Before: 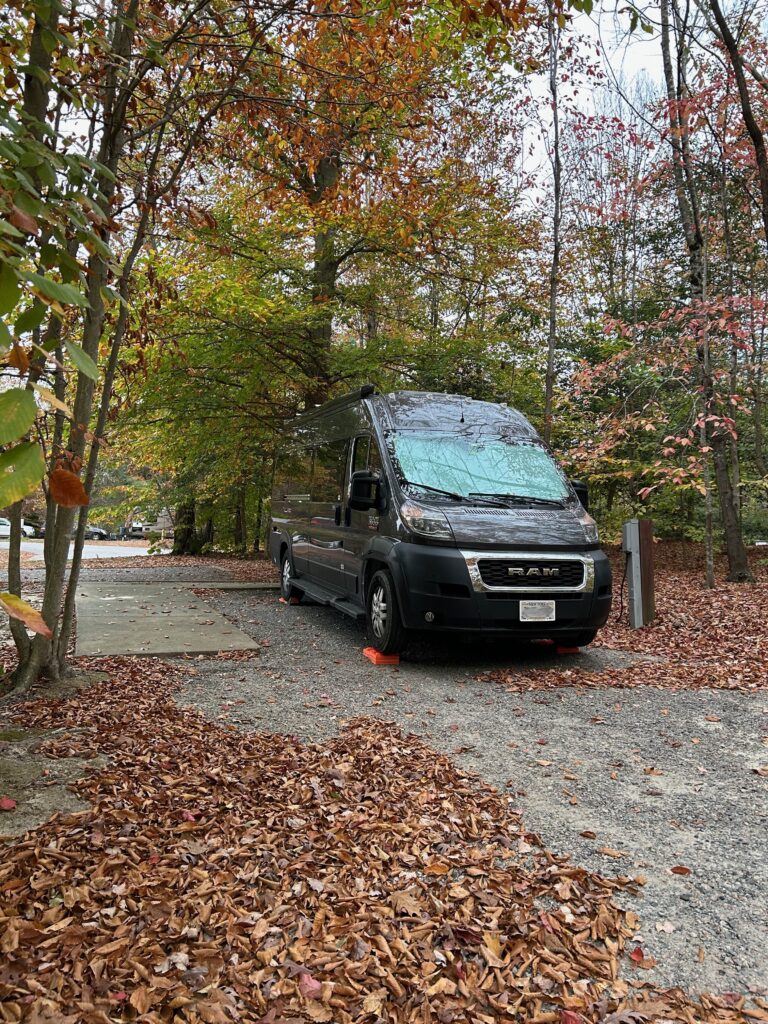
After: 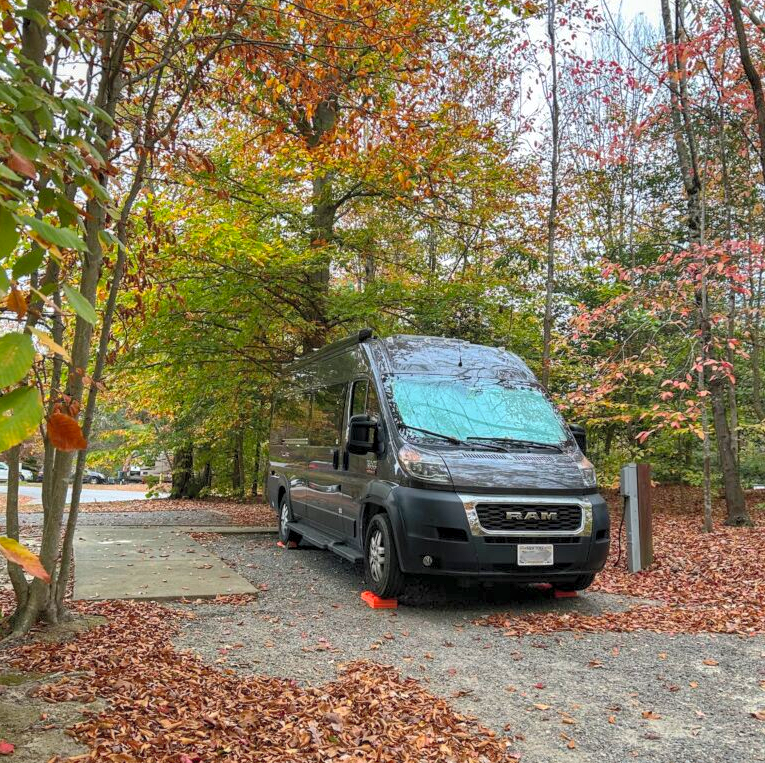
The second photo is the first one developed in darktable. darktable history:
crop: left 0.347%, top 5.514%, bottom 19.879%
contrast brightness saturation: contrast 0.067, brightness 0.173, saturation 0.406
local contrast: on, module defaults
shadows and highlights: on, module defaults
